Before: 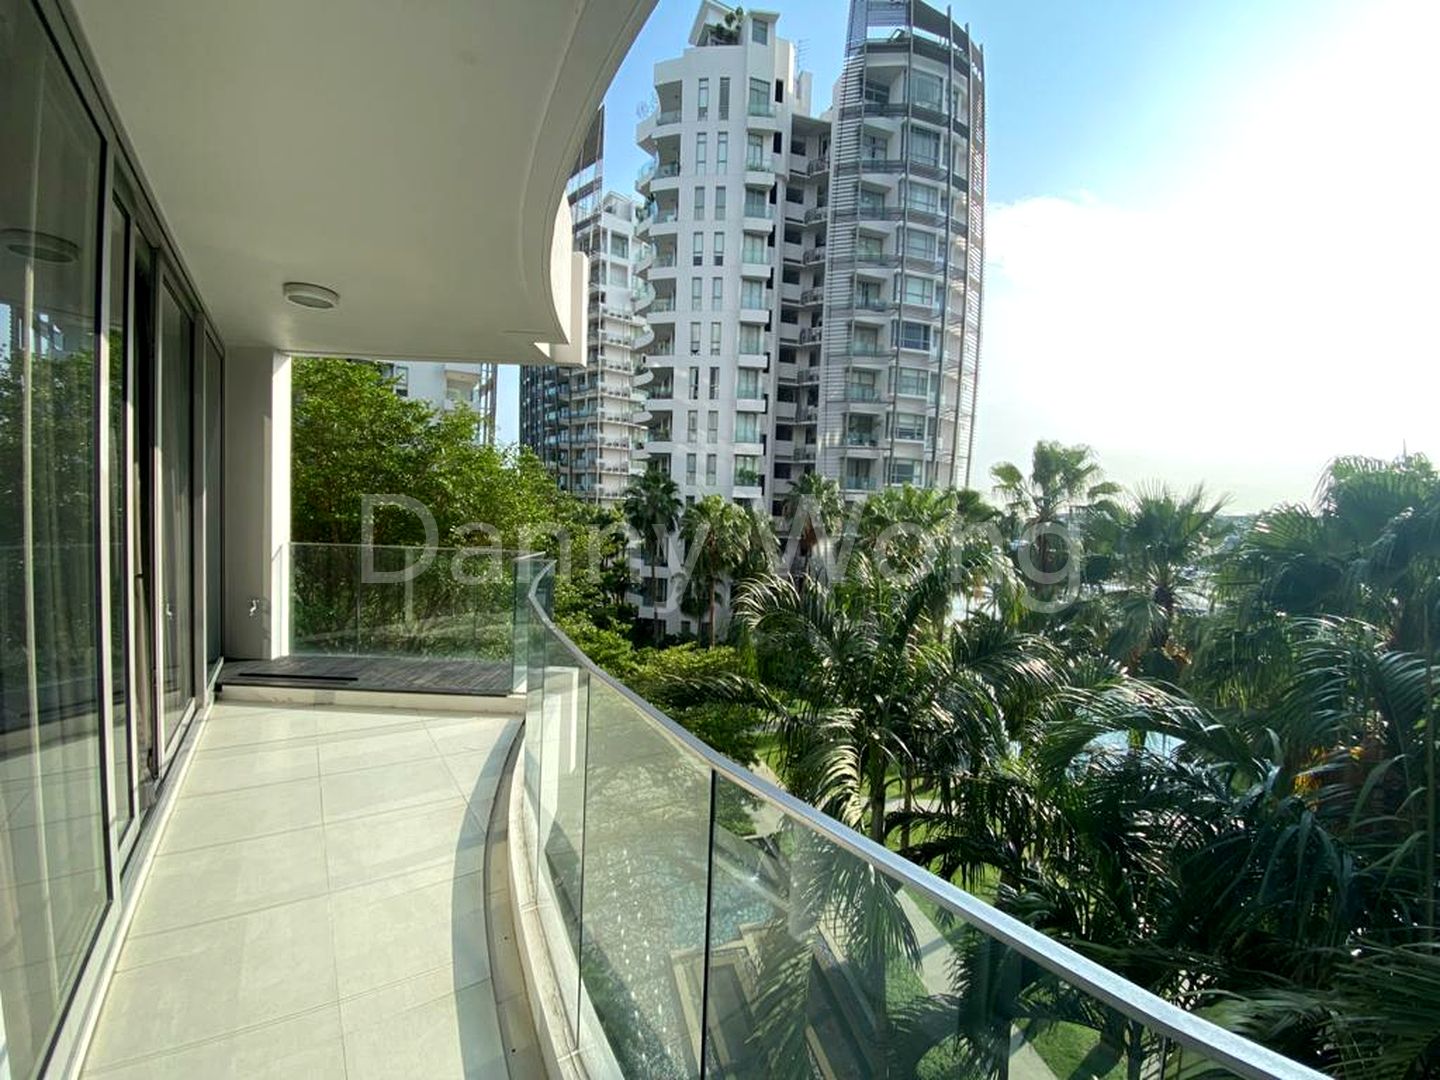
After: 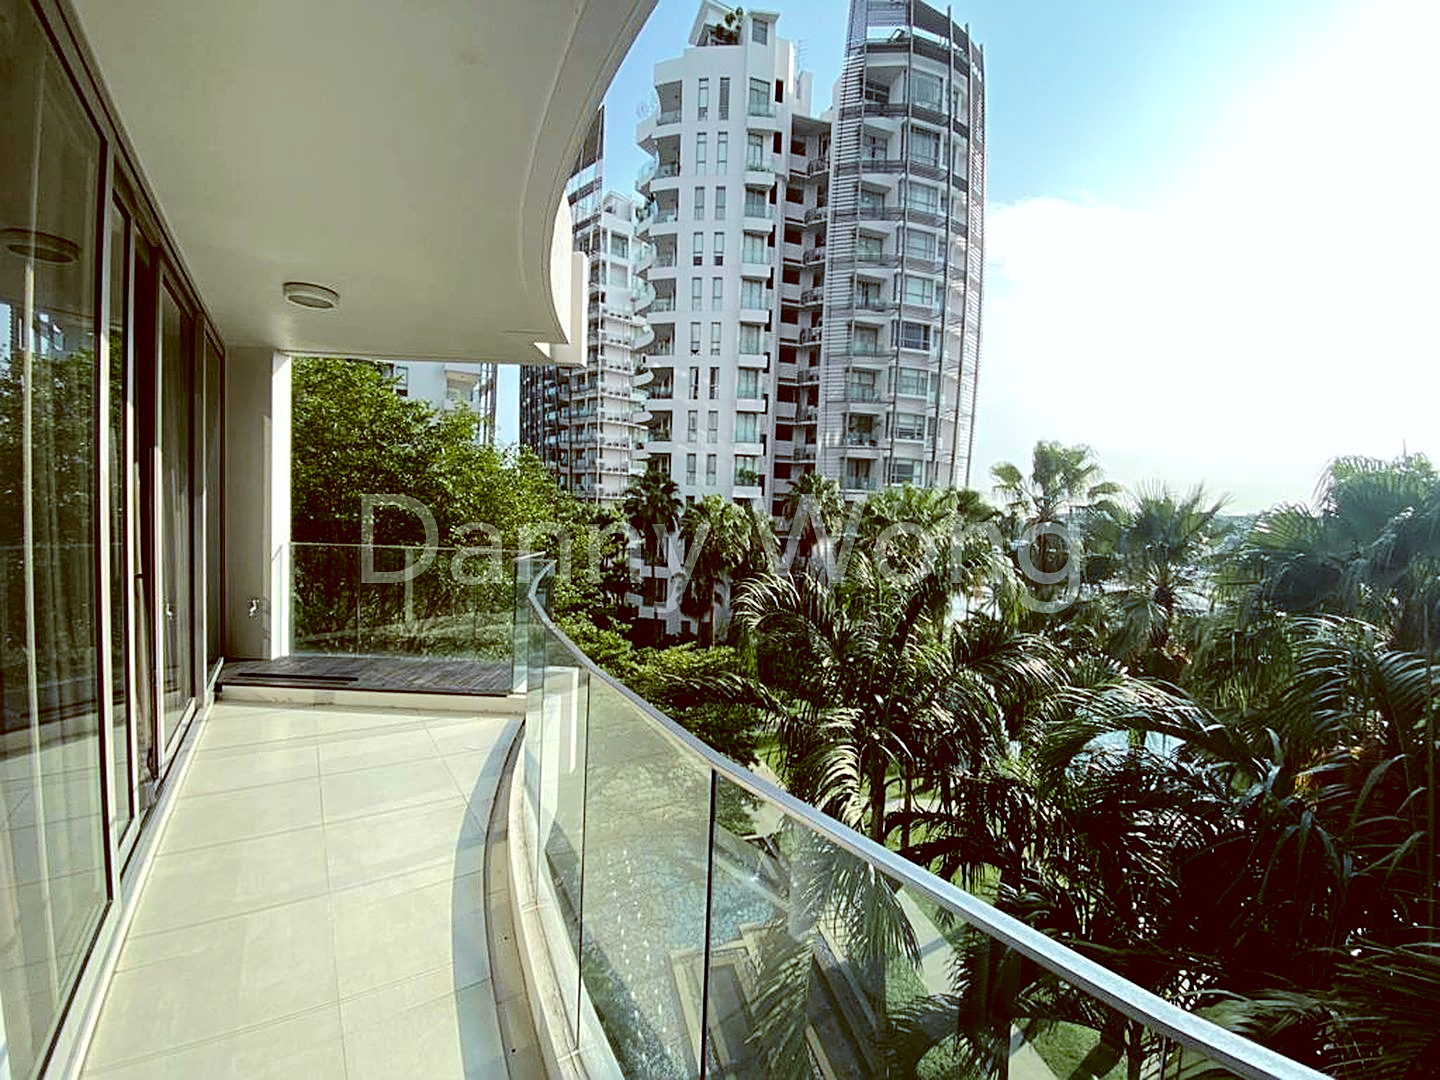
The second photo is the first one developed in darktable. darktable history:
tone curve: curves: ch0 [(0.003, 0) (0.066, 0.017) (0.163, 0.09) (0.264, 0.238) (0.395, 0.421) (0.517, 0.56) (0.688, 0.743) (0.791, 0.814) (1, 1)]; ch1 [(0, 0) (0.164, 0.115) (0.337, 0.332) (0.39, 0.398) (0.464, 0.461) (0.501, 0.5) (0.507, 0.503) (0.534, 0.537) (0.577, 0.59) (0.652, 0.681) (0.733, 0.749) (0.811, 0.796) (1, 1)]; ch2 [(0, 0) (0.337, 0.382) (0.464, 0.476) (0.501, 0.502) (0.527, 0.54) (0.551, 0.565) (0.6, 0.59) (0.687, 0.675) (1, 1)], color space Lab, independent channels, preserve colors none
sharpen: on, module defaults
color balance: lift [1, 1.015, 1.004, 0.985], gamma [1, 0.958, 0.971, 1.042], gain [1, 0.956, 0.977, 1.044]
